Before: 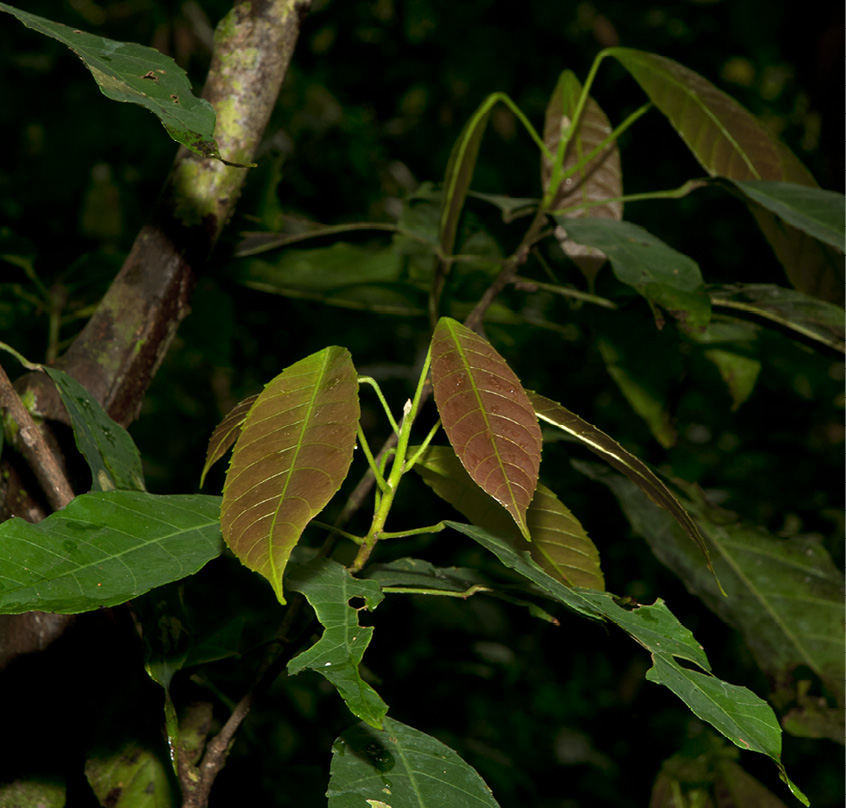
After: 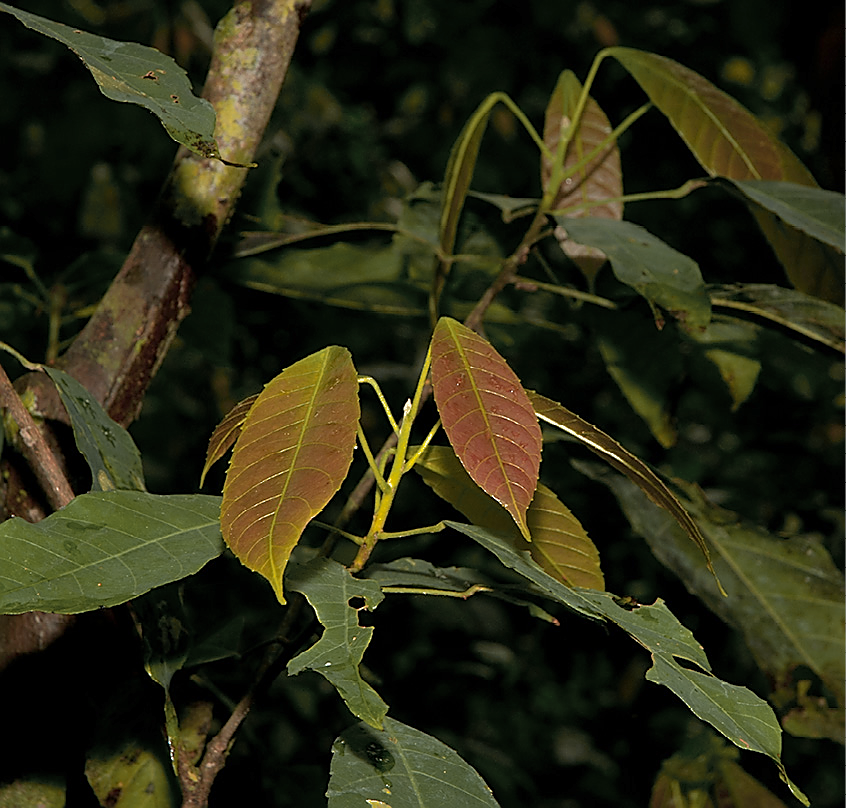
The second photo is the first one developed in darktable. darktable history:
sharpen: radius 1.385, amount 1.247, threshold 0.663
shadows and highlights: shadows 39.64, highlights -59.84
color zones: curves: ch1 [(0.263, 0.53) (0.376, 0.287) (0.487, 0.512) (0.748, 0.547) (1, 0.513)]; ch2 [(0.262, 0.45) (0.751, 0.477)]
